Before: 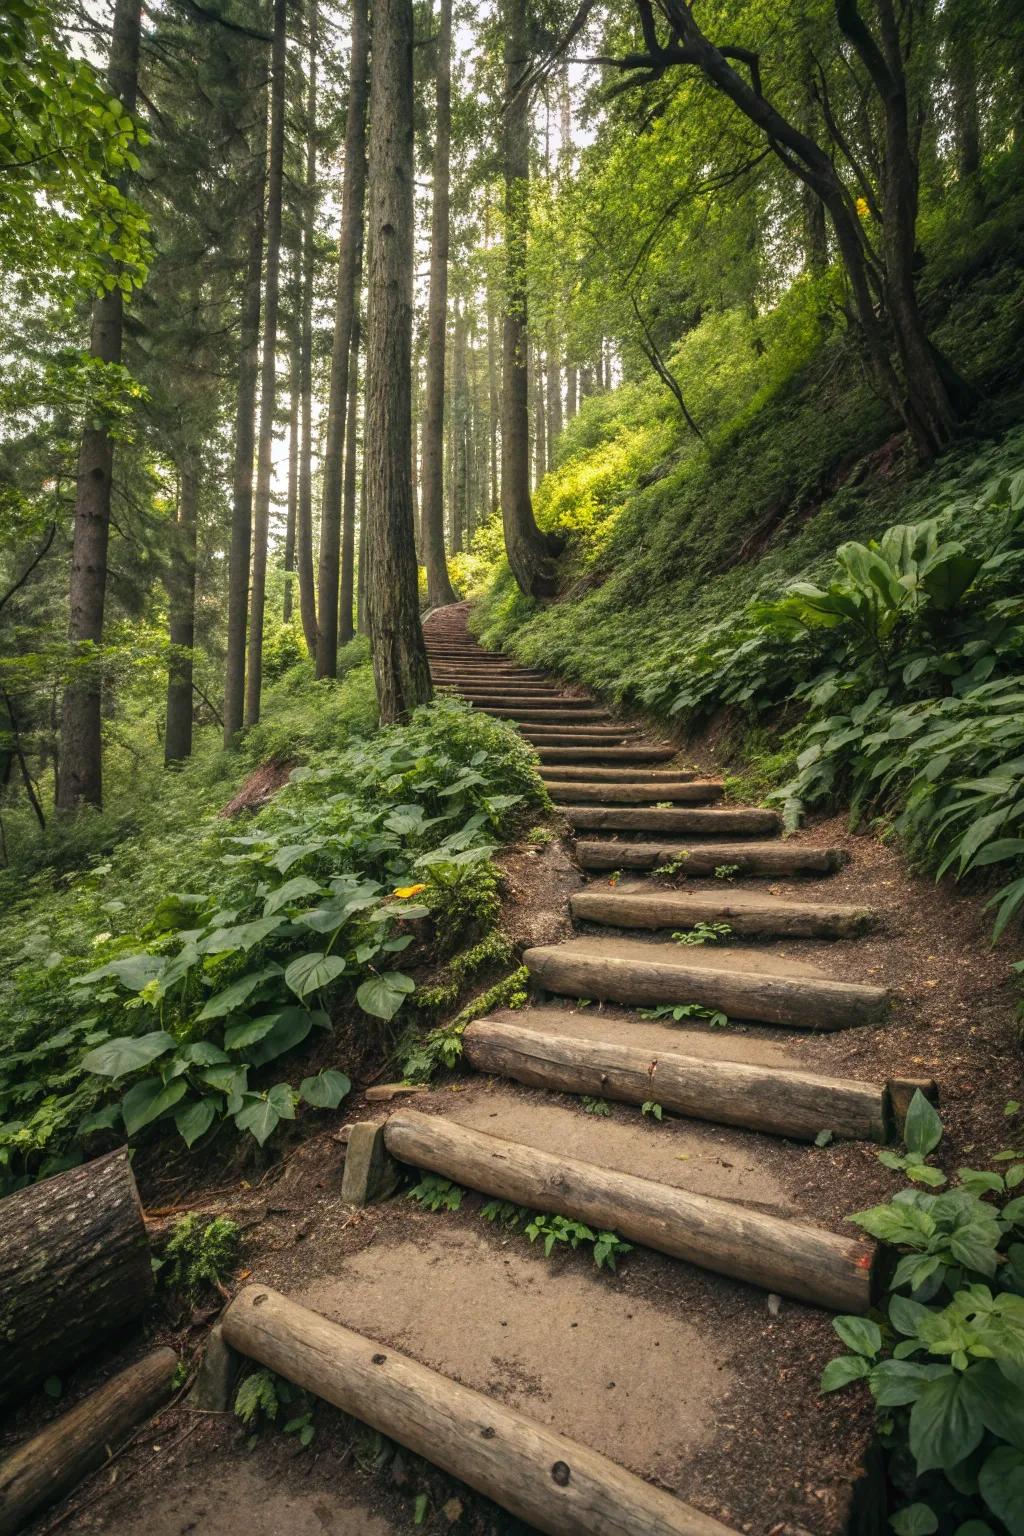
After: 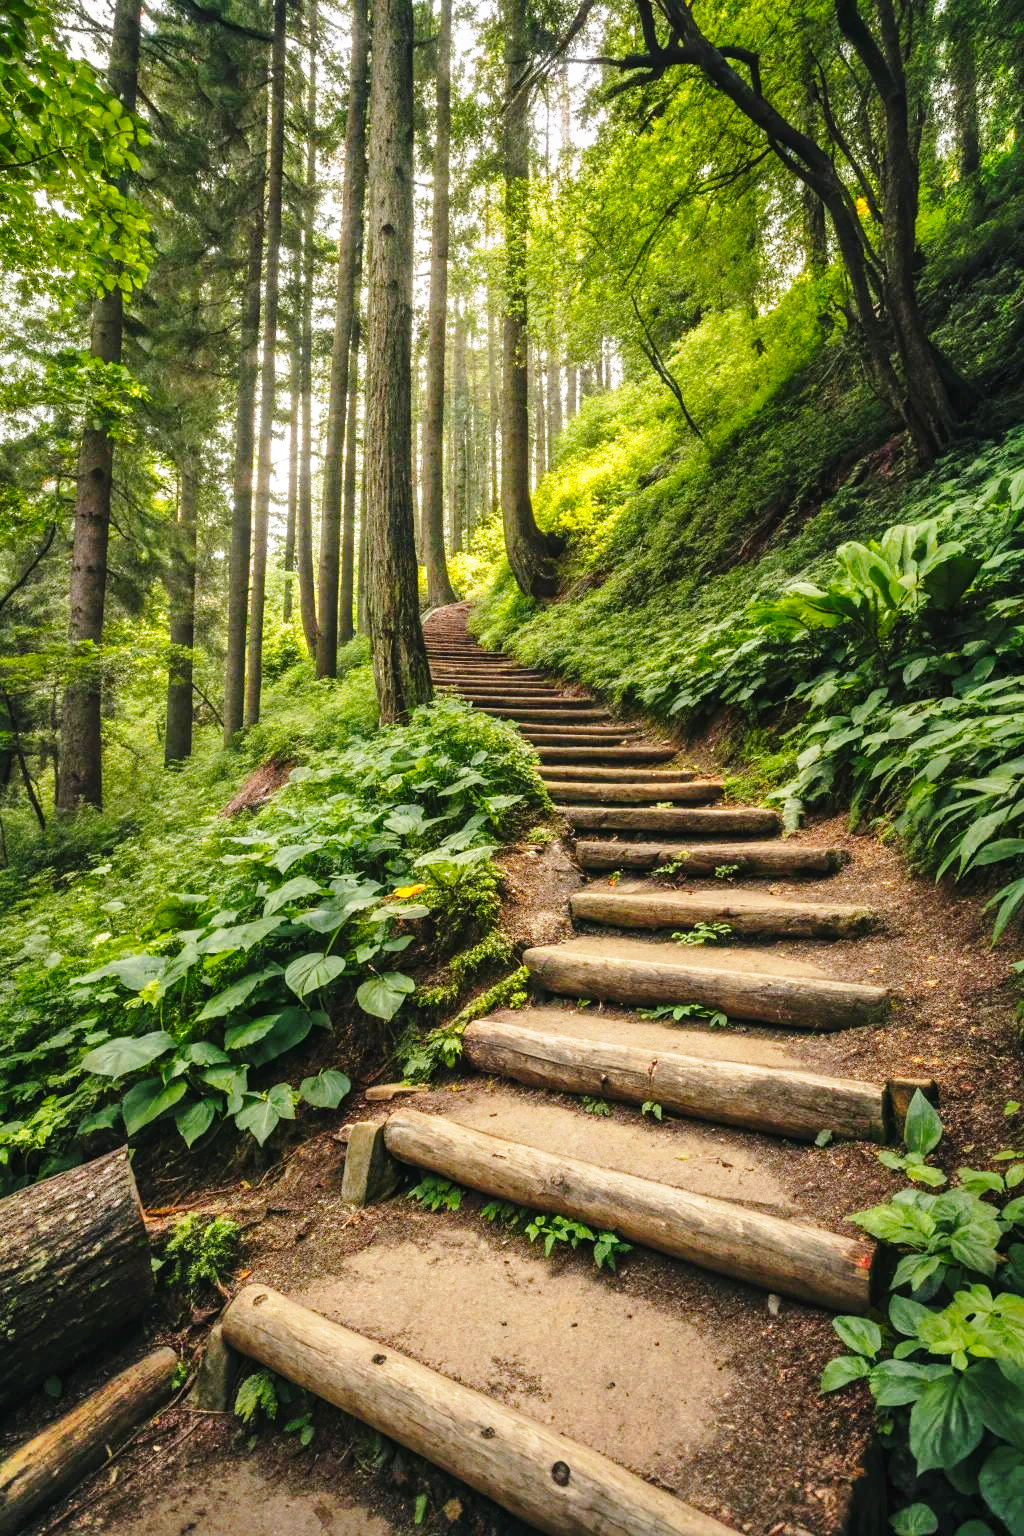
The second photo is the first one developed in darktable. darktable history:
base curve: curves: ch0 [(0, 0) (0.028, 0.03) (0.121, 0.232) (0.46, 0.748) (0.859, 0.968) (1, 1)], preserve colors none
color zones: curves: ch1 [(0.25, 0.61) (0.75, 0.248)]
shadows and highlights: shadows 60, highlights -60.23, soften with gaussian
